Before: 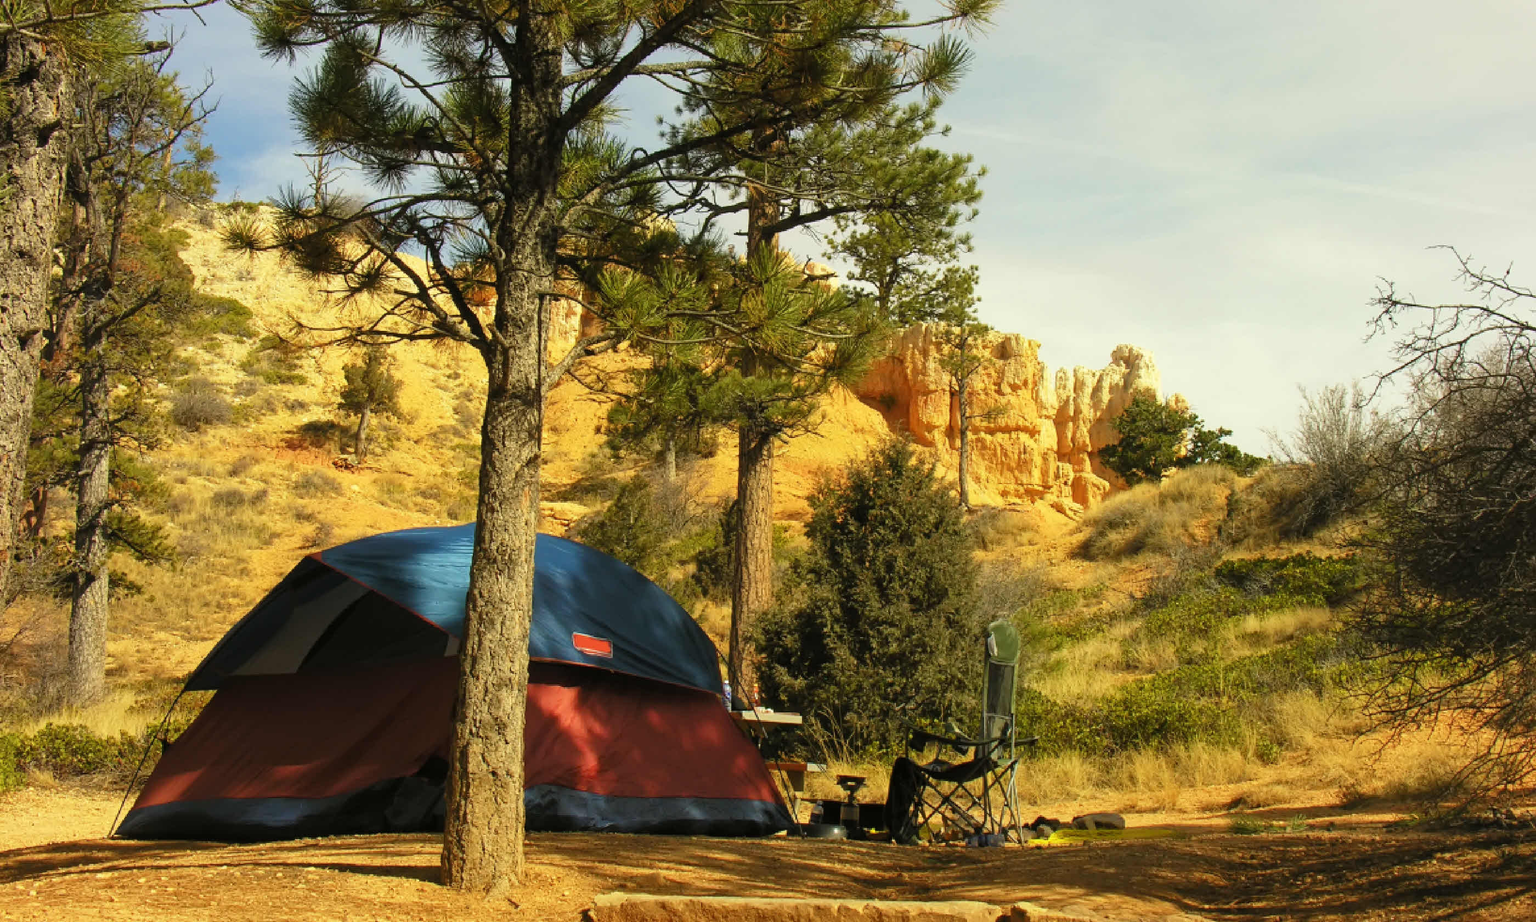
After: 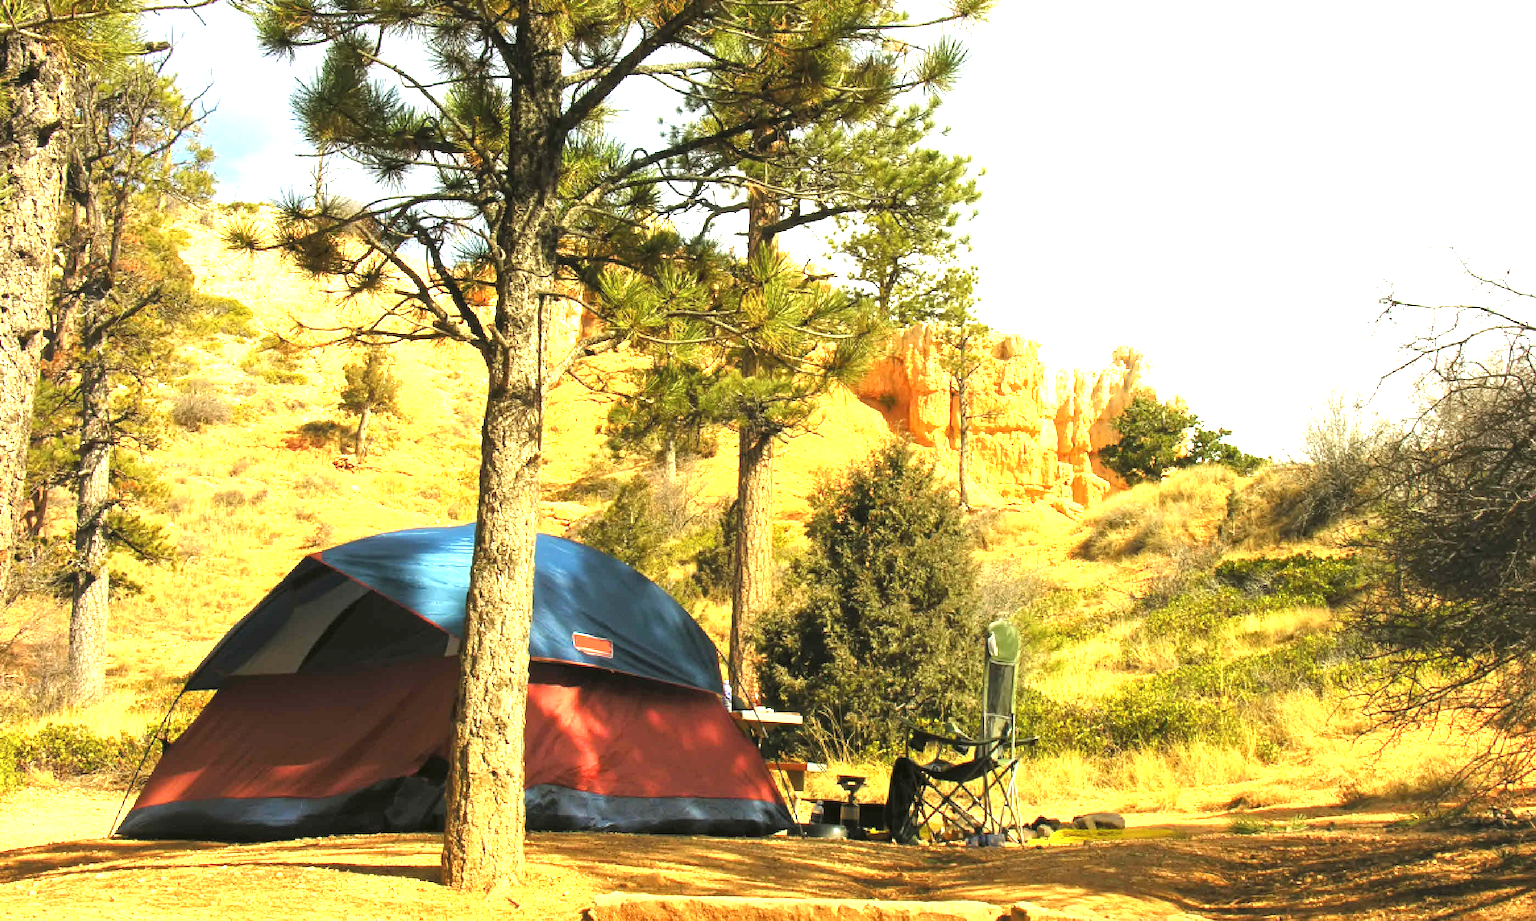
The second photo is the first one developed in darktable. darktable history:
exposure: black level correction 0, exposure 1.601 EV, compensate exposure bias true, compensate highlight preservation false
